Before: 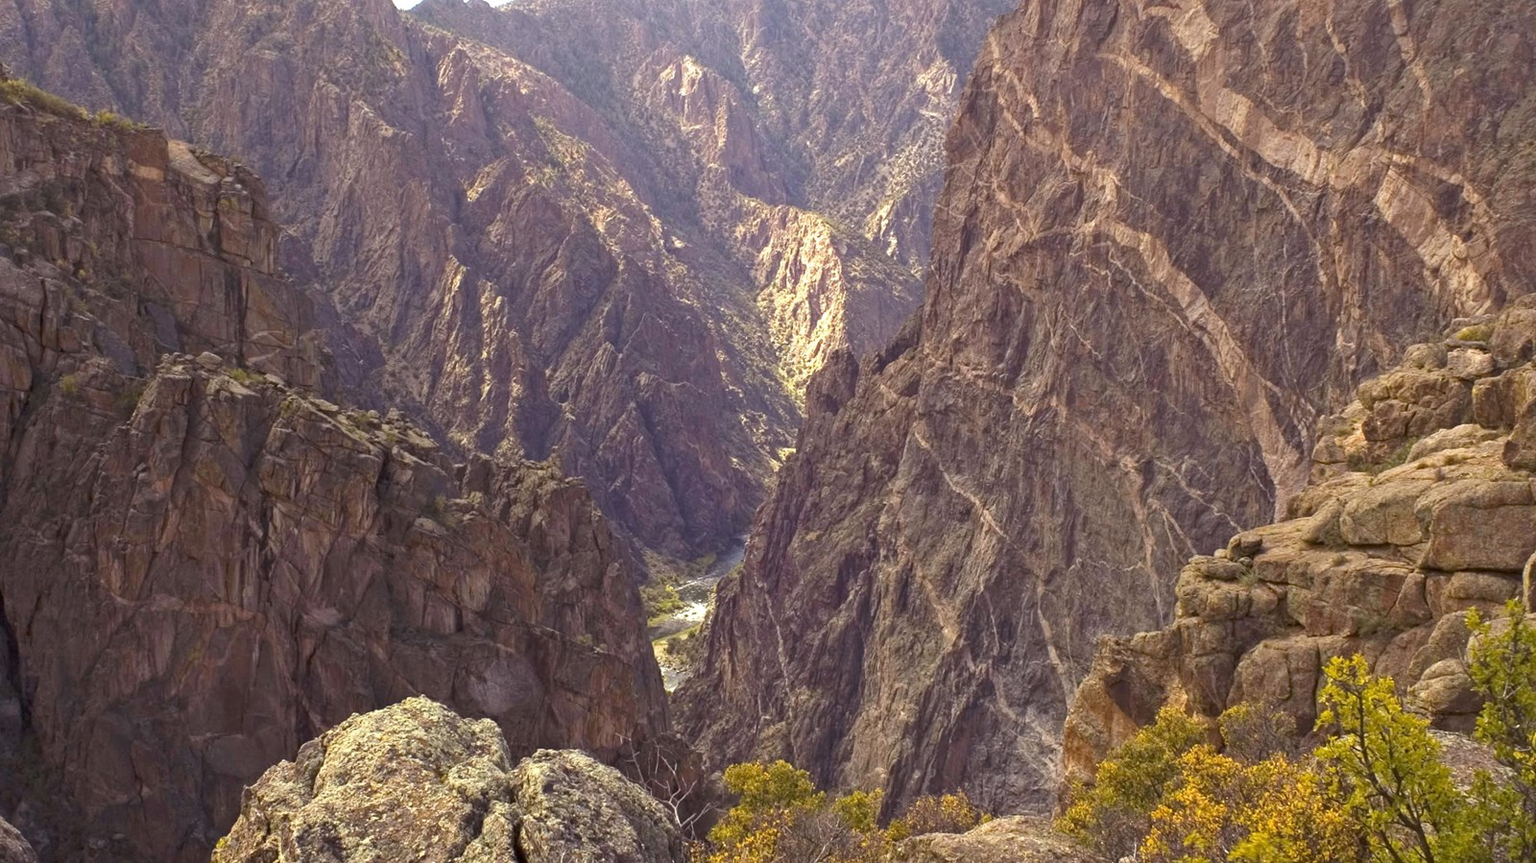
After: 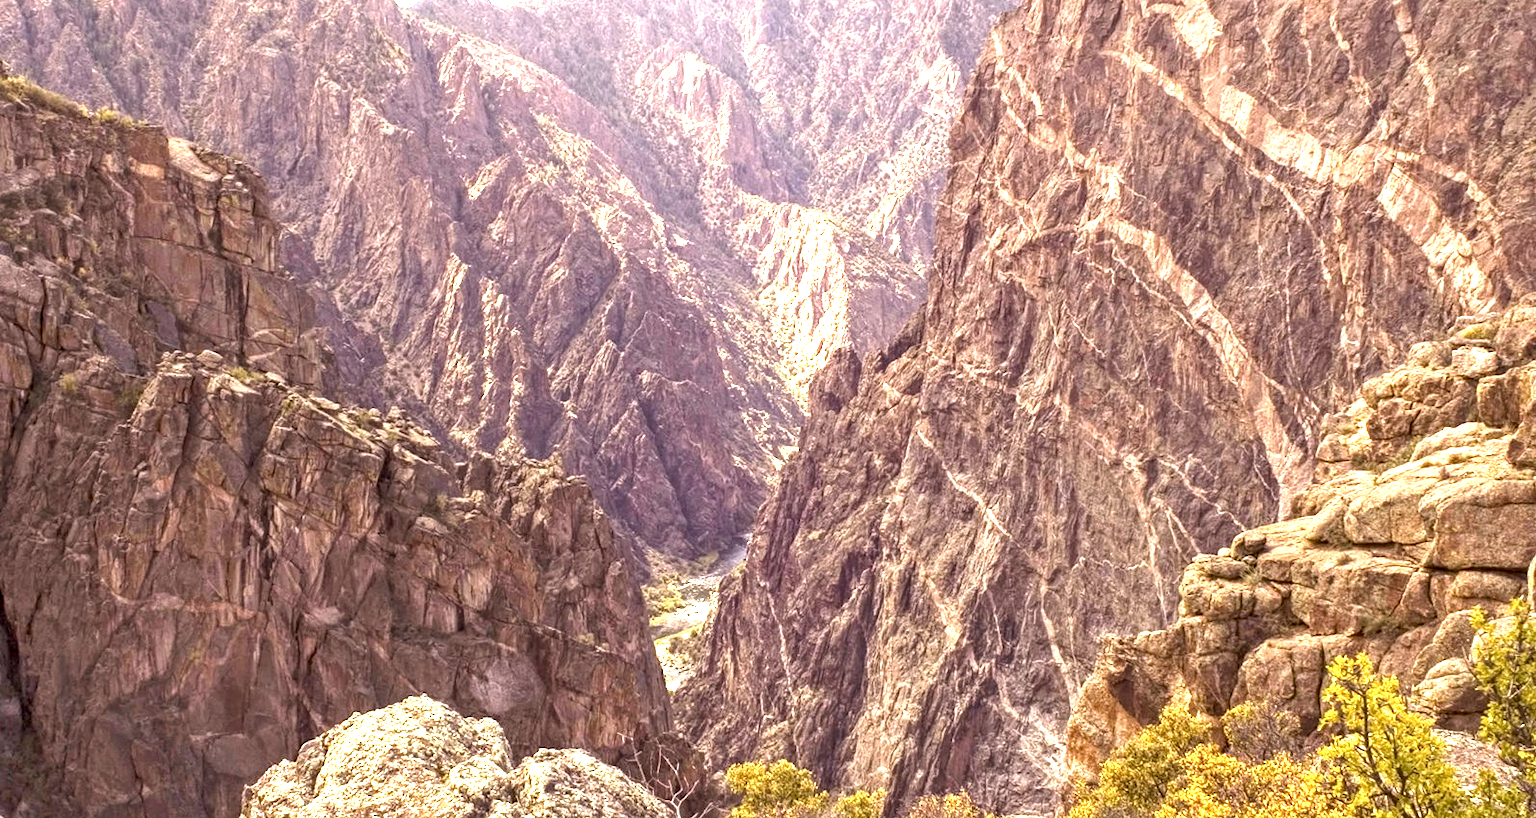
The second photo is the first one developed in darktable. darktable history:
exposure: black level correction 0, exposure 1.287 EV, compensate highlight preservation false
crop: top 0.37%, right 0.254%, bottom 5.001%
color correction: highlights a* 6.6, highlights b* 8.08, shadows a* 5.66, shadows b* 7.24, saturation 0.9
local contrast: detail 160%
